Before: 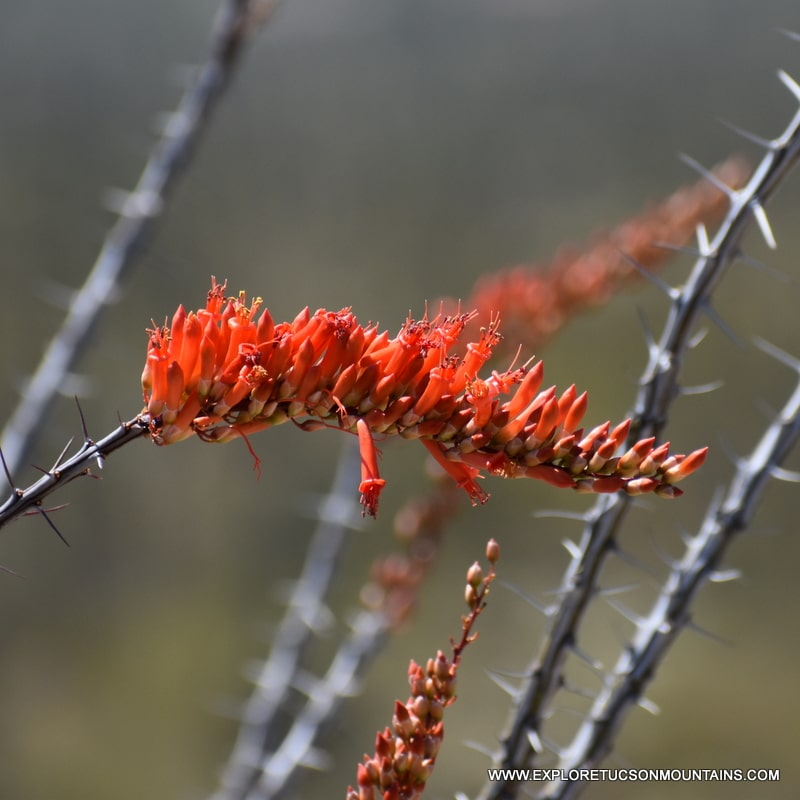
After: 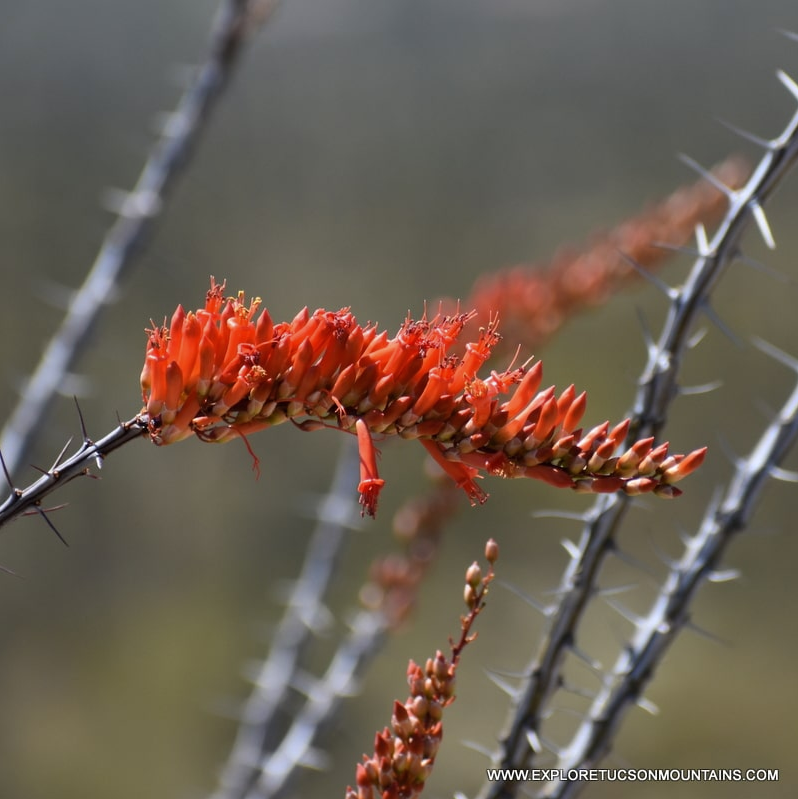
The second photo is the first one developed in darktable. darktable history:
color zones: curves: ch0 [(0.068, 0.464) (0.25, 0.5) (0.48, 0.508) (0.75, 0.536) (0.886, 0.476) (0.967, 0.456)]; ch1 [(0.066, 0.456) (0.25, 0.5) (0.616, 0.508) (0.746, 0.56) (0.934, 0.444)]
crop and rotate: left 0.126%
